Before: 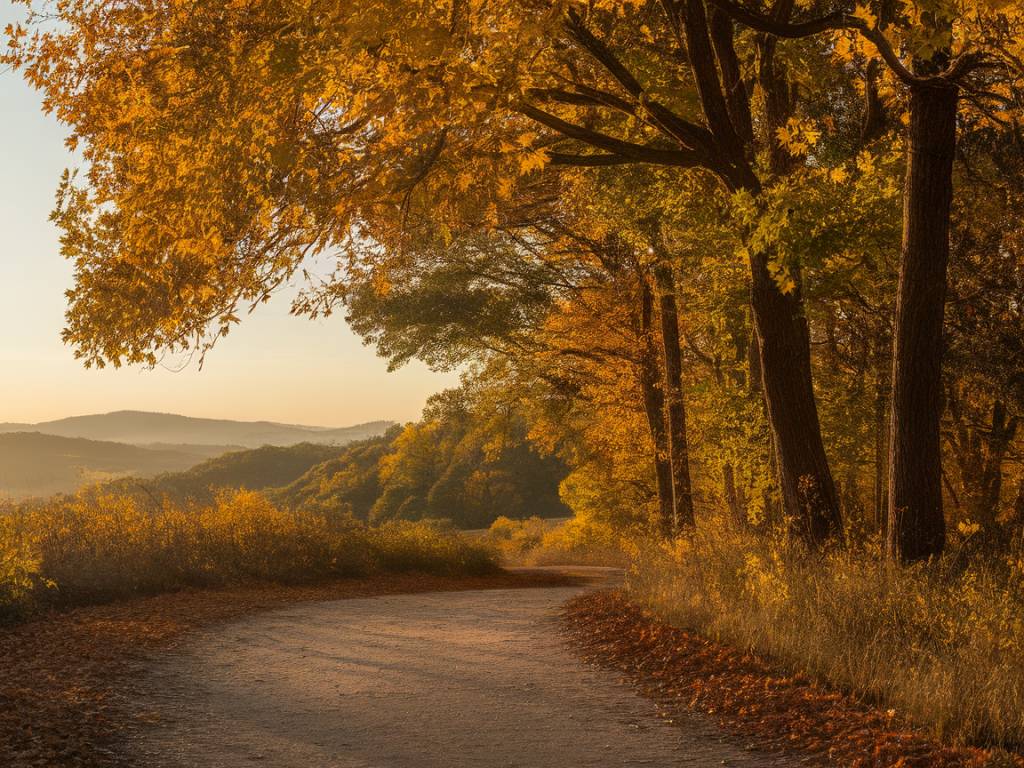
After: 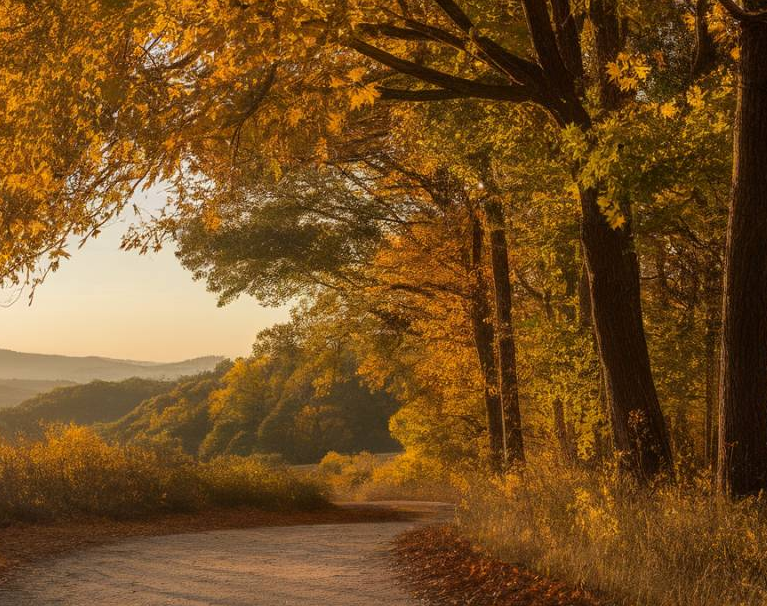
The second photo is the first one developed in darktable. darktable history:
crop: left 16.67%, top 8.536%, right 8.353%, bottom 12.435%
